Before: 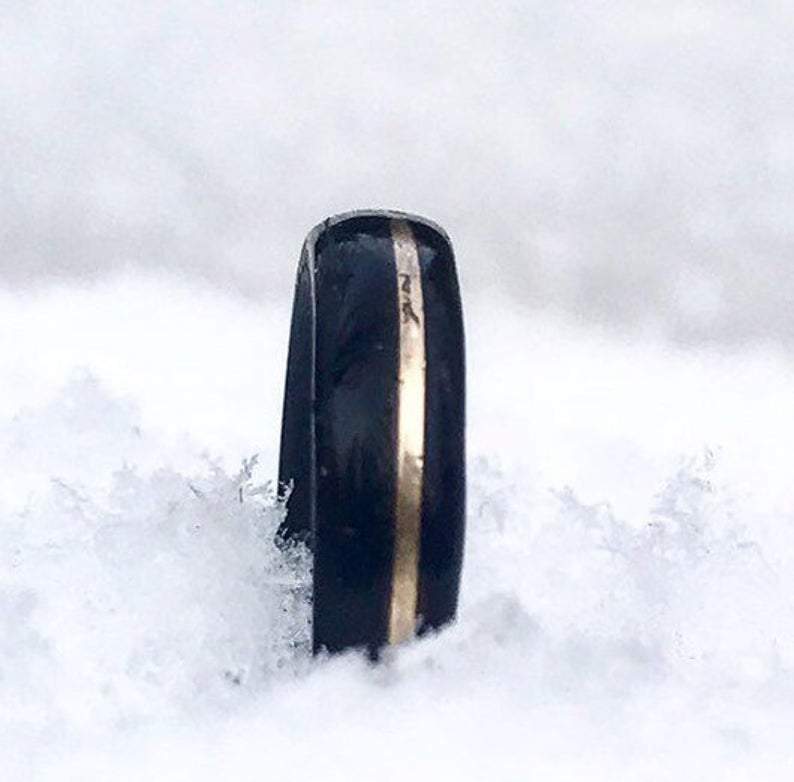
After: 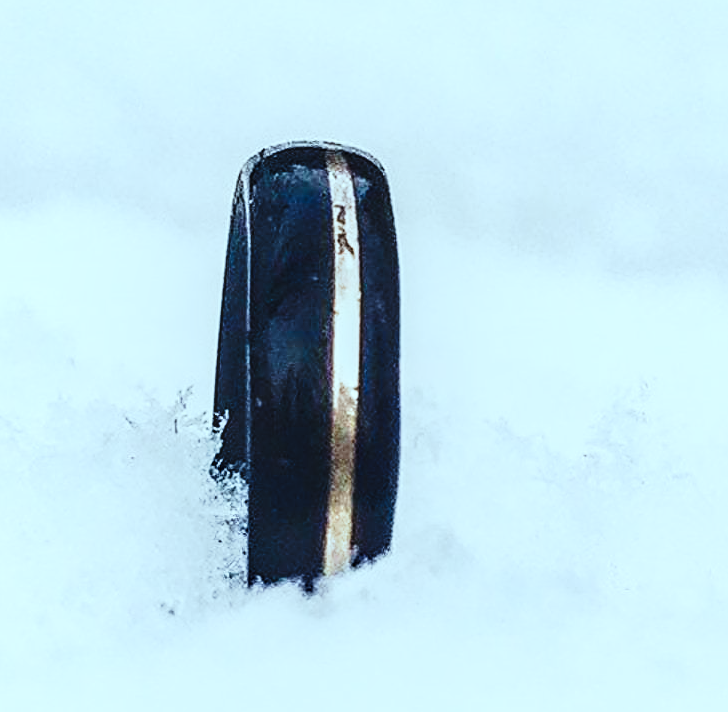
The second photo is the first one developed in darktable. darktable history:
crop and rotate: left 8.256%, top 8.865%
local contrast: detail 130%
tone curve: curves: ch0 [(0, 0) (0.187, 0.12) (0.392, 0.438) (0.704, 0.86) (0.858, 0.938) (1, 0.981)]; ch1 [(0, 0) (0.402, 0.36) (0.476, 0.456) (0.498, 0.501) (0.518, 0.521) (0.58, 0.598) (0.619, 0.663) (0.692, 0.744) (1, 1)]; ch2 [(0, 0) (0.427, 0.417) (0.483, 0.481) (0.503, 0.503) (0.526, 0.53) (0.563, 0.585) (0.626, 0.703) (0.699, 0.753) (0.997, 0.858)], preserve colors none
sharpen: on, module defaults
color correction: highlights a* -10.22, highlights b* -10.03
